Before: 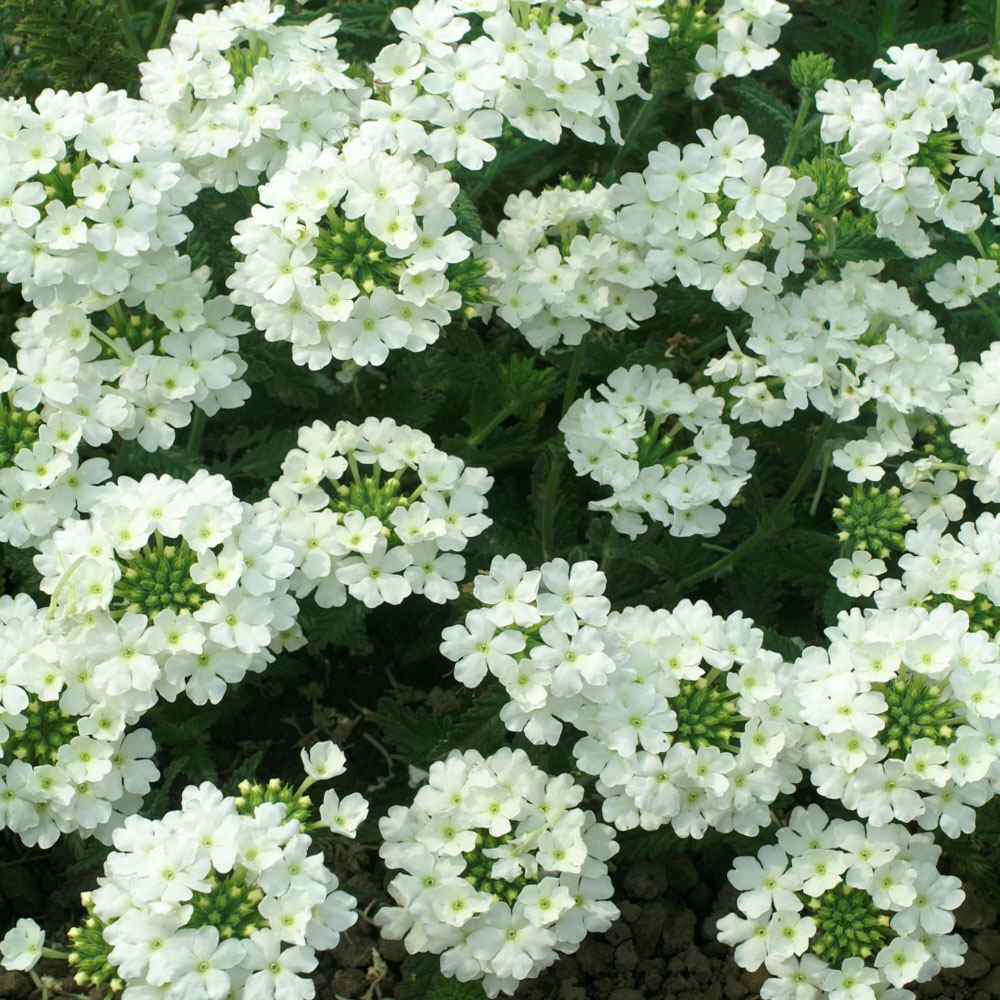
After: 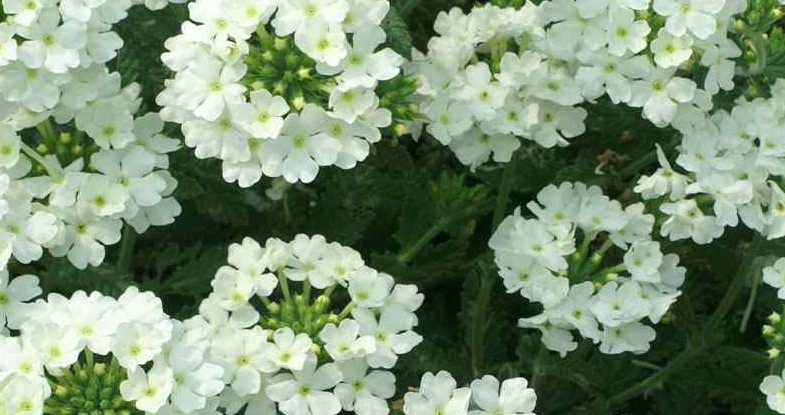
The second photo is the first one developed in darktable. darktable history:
crop: left 7.036%, top 18.398%, right 14.379%, bottom 40.043%
rotate and perspective: crop left 0, crop top 0
